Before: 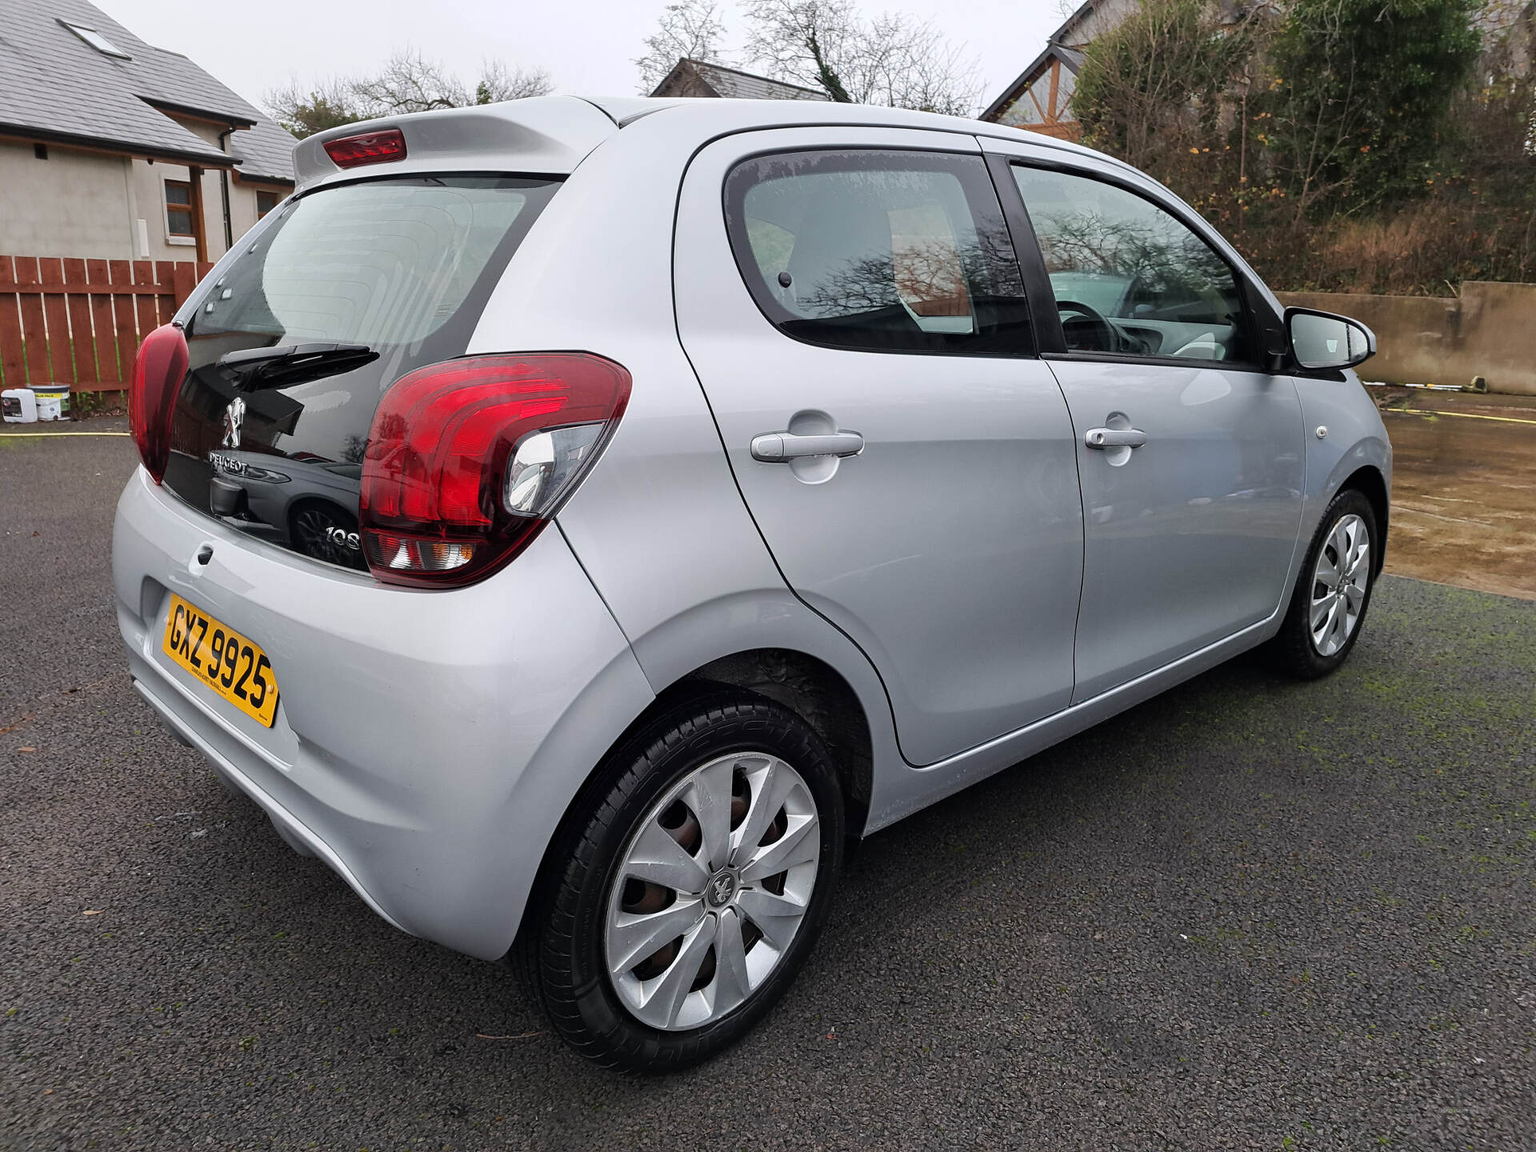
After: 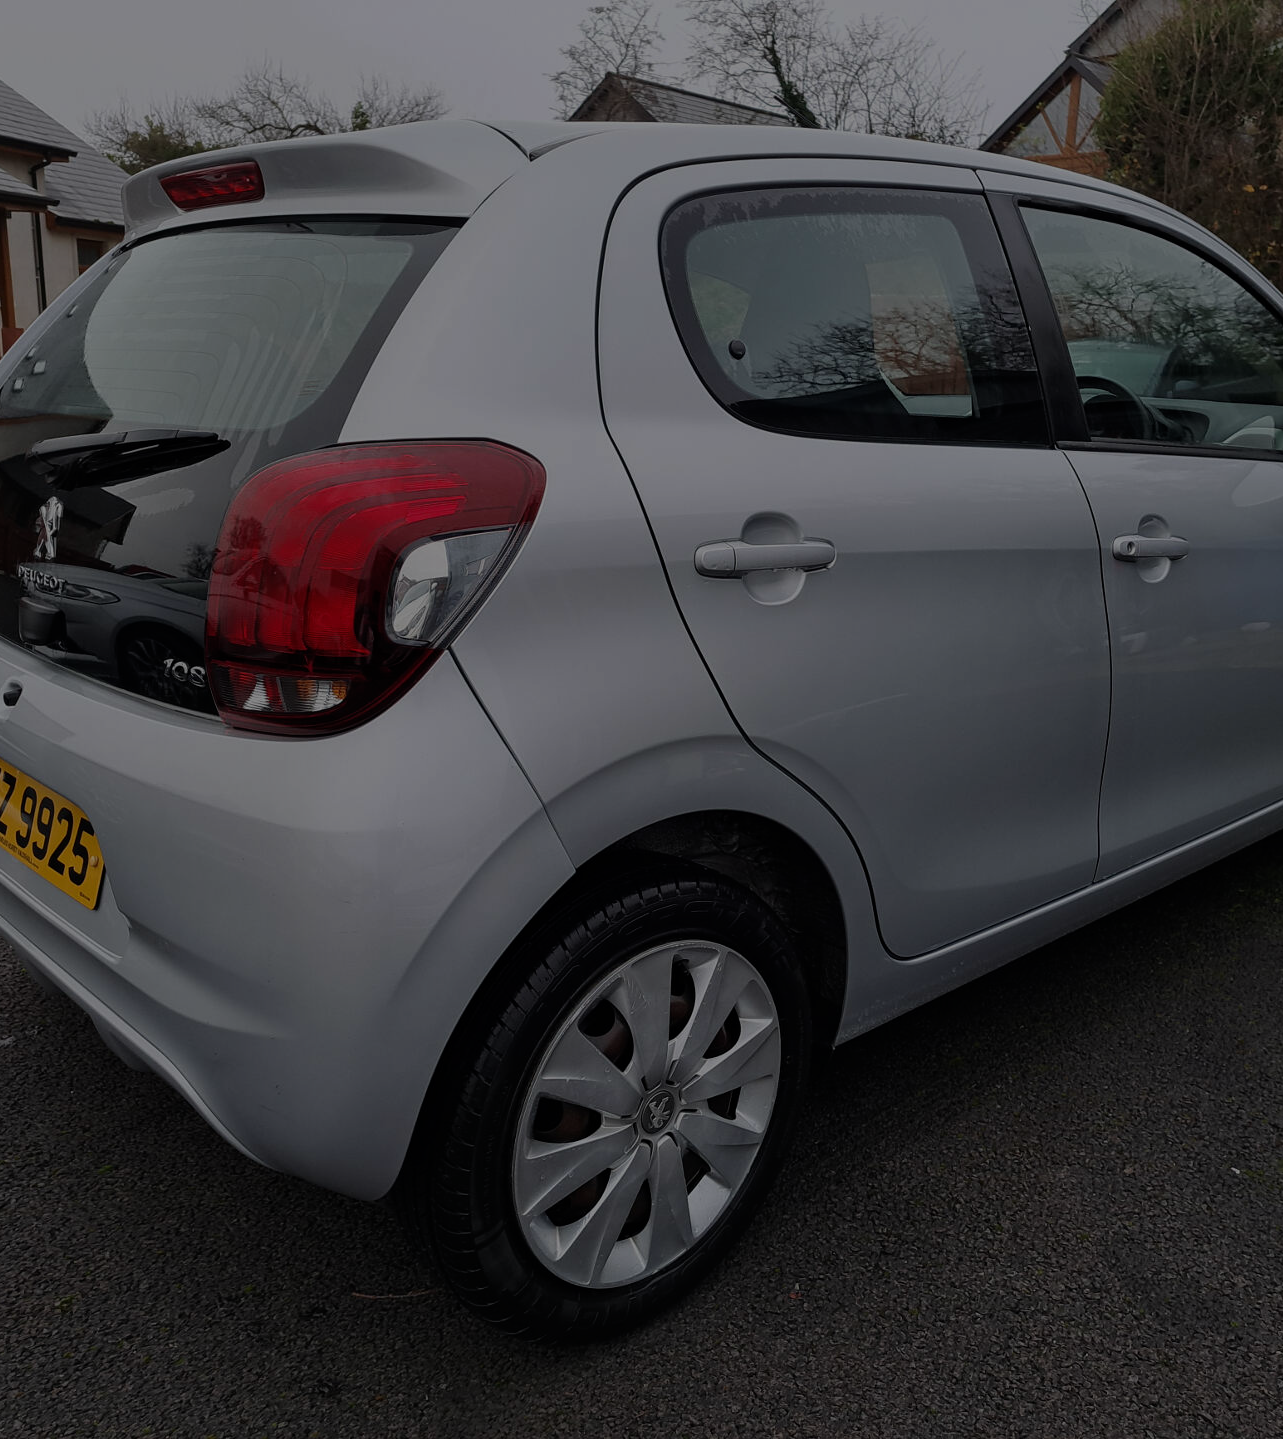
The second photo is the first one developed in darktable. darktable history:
crop and rotate: left 12.74%, right 20.404%
exposure: exposure -1.96 EV, compensate exposure bias true, compensate highlight preservation false
